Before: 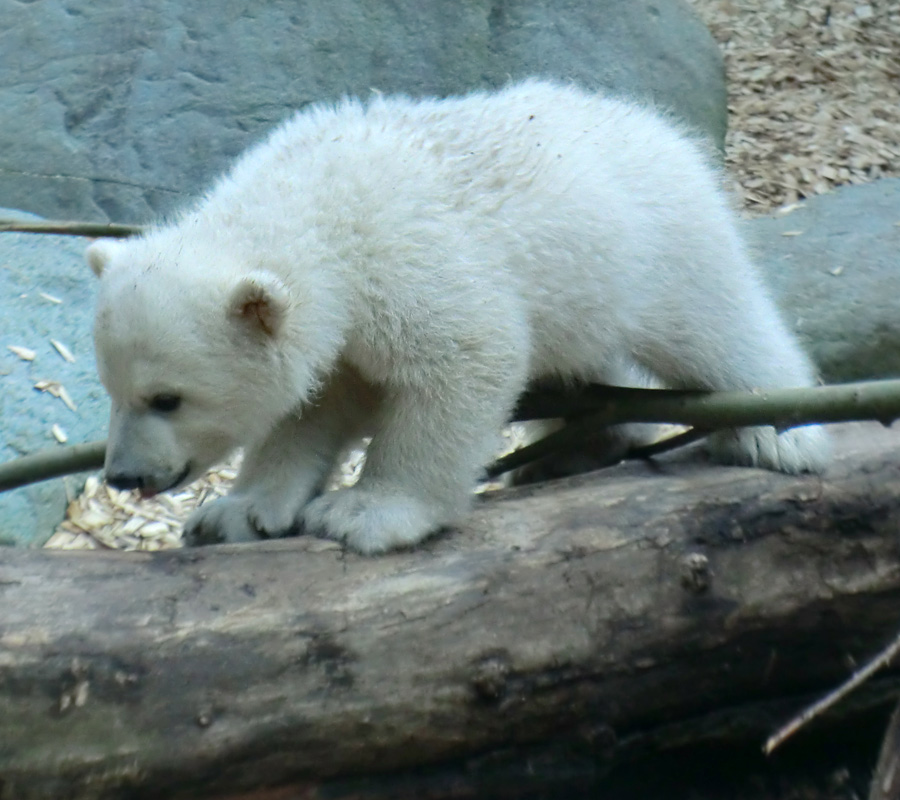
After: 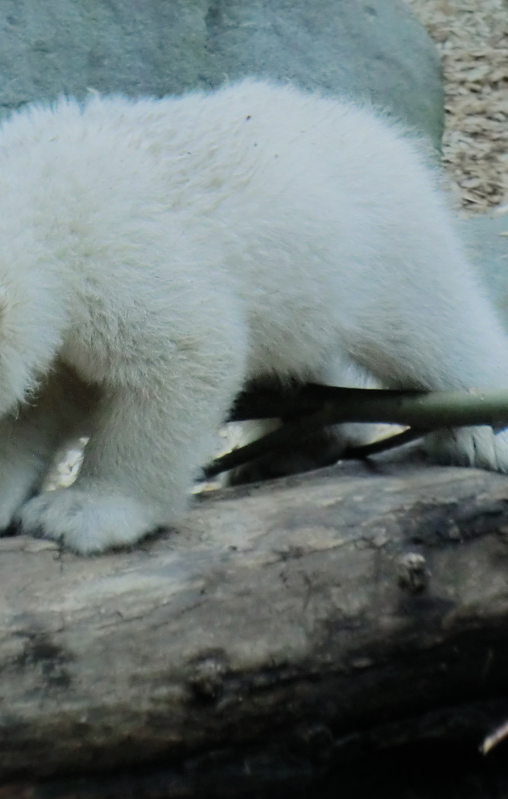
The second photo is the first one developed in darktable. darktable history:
filmic rgb: black relative exposure -7.65 EV, white relative exposure 4.56 EV, hardness 3.61, preserve chrominance RGB euclidean norm, color science v5 (2021), contrast in shadows safe, contrast in highlights safe
crop: left 31.513%, top 0.007%, right 12.03%
